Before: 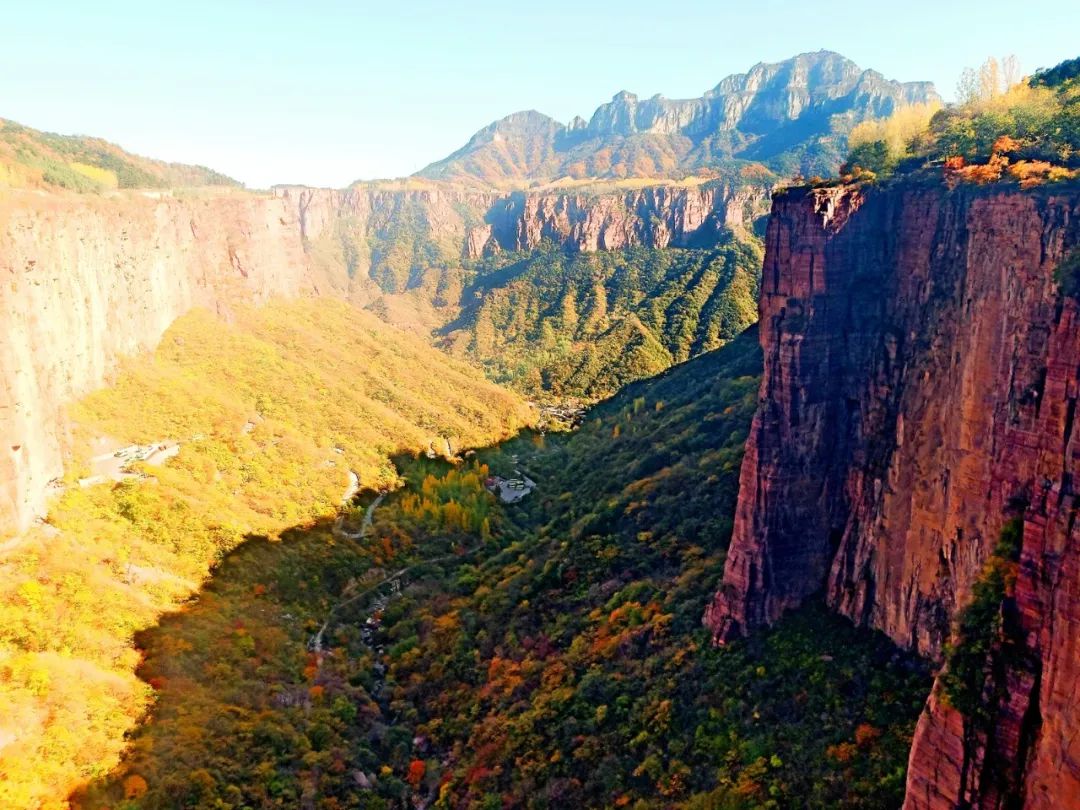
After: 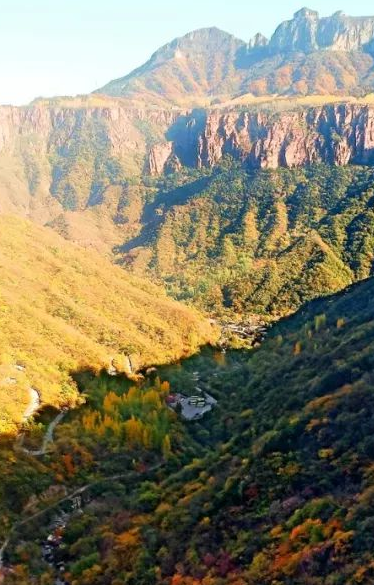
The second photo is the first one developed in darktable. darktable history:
crop and rotate: left 29.579%, top 10.366%, right 35.702%, bottom 17.369%
tone equalizer: -8 EV -0.551 EV
